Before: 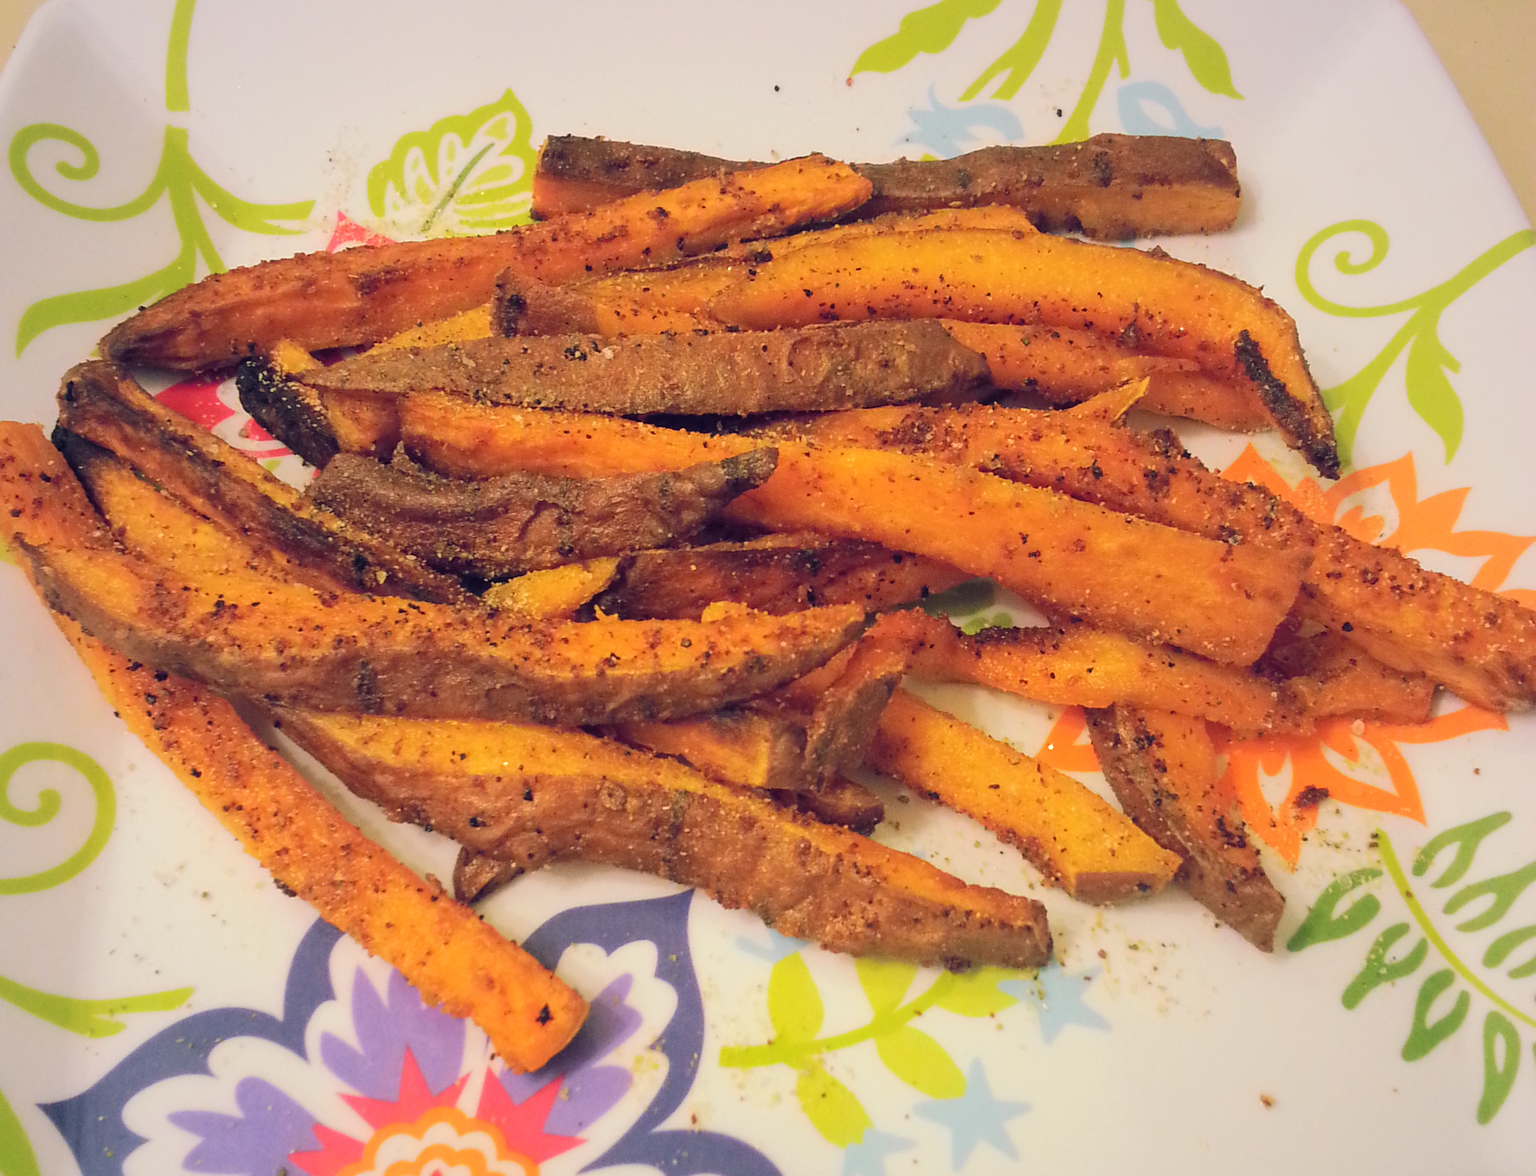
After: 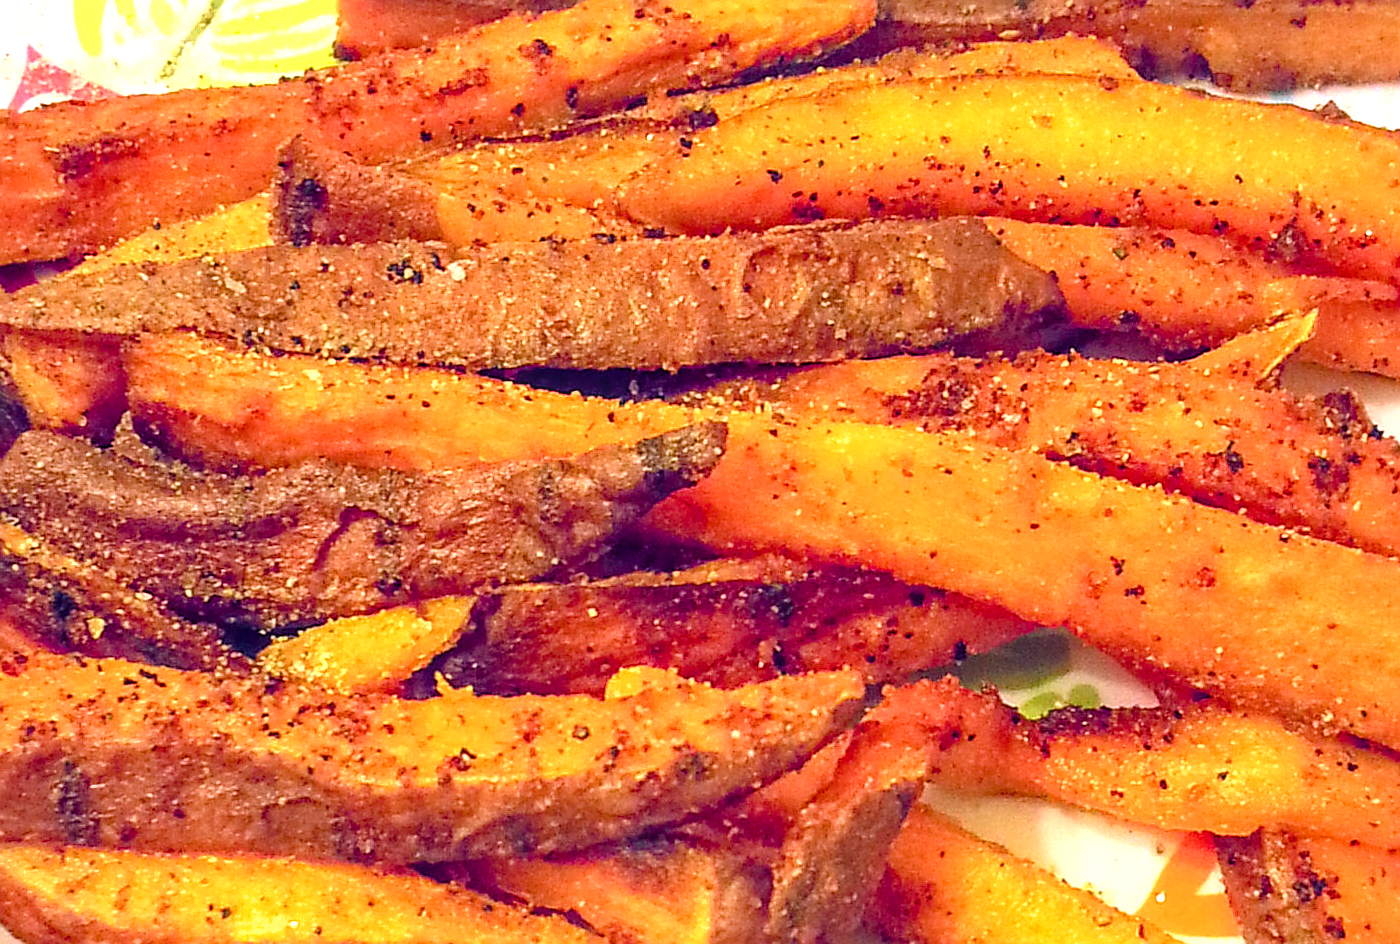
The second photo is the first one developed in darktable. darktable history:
sharpen: on, module defaults
crop: left 20.886%, top 15.522%, right 21.755%, bottom 33.972%
color balance rgb: perceptual saturation grading › global saturation 20%, perceptual saturation grading › highlights -24.975%, perceptual saturation grading › shadows 49.446%, global vibrance 25.385%
color calibration: illuminant as shot in camera, x 0.358, y 0.373, temperature 4628.91 K
shadows and highlights: shadows -20.18, white point adjustment -1.88, highlights -34.89
exposure: exposure 1 EV, compensate exposure bias true, compensate highlight preservation false
local contrast: on, module defaults
